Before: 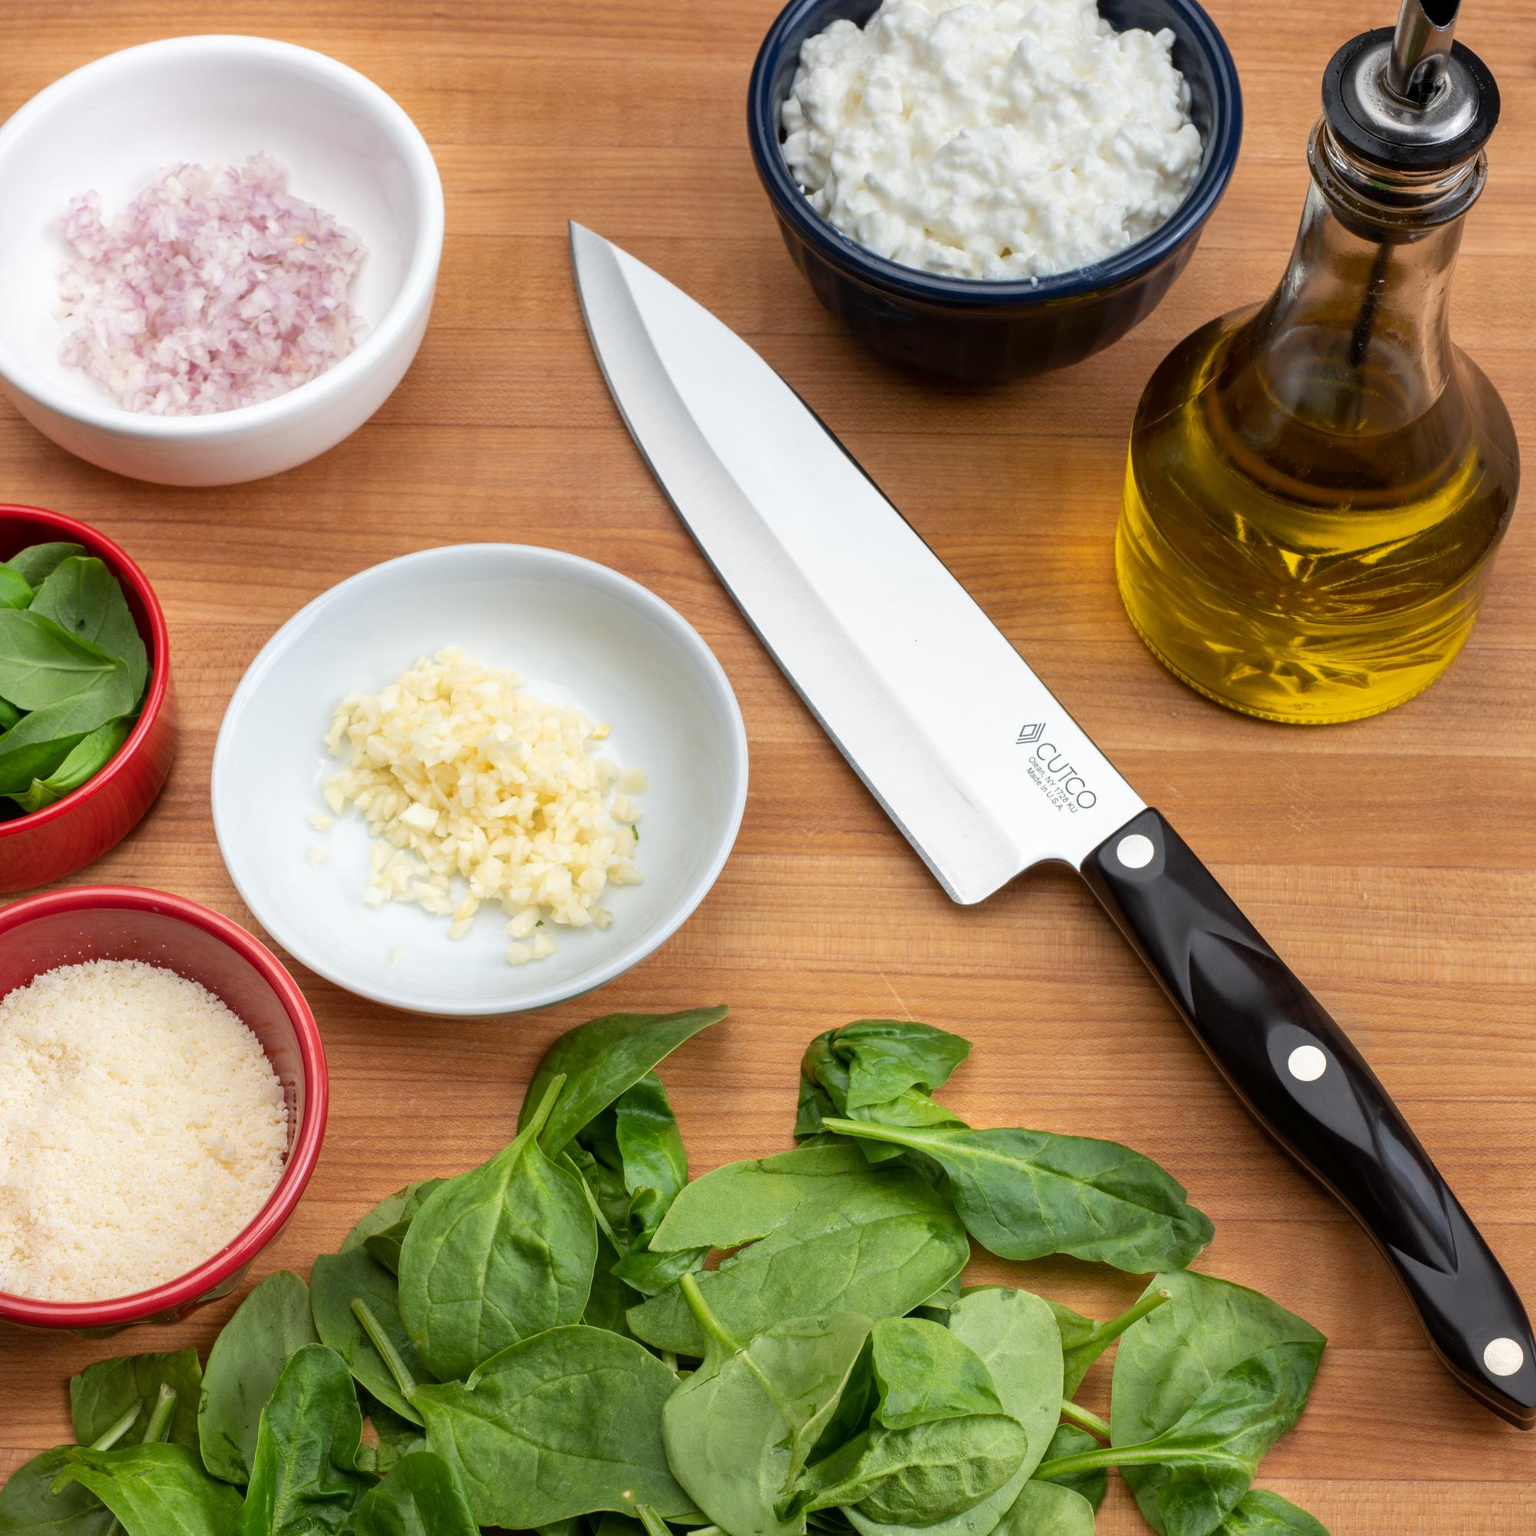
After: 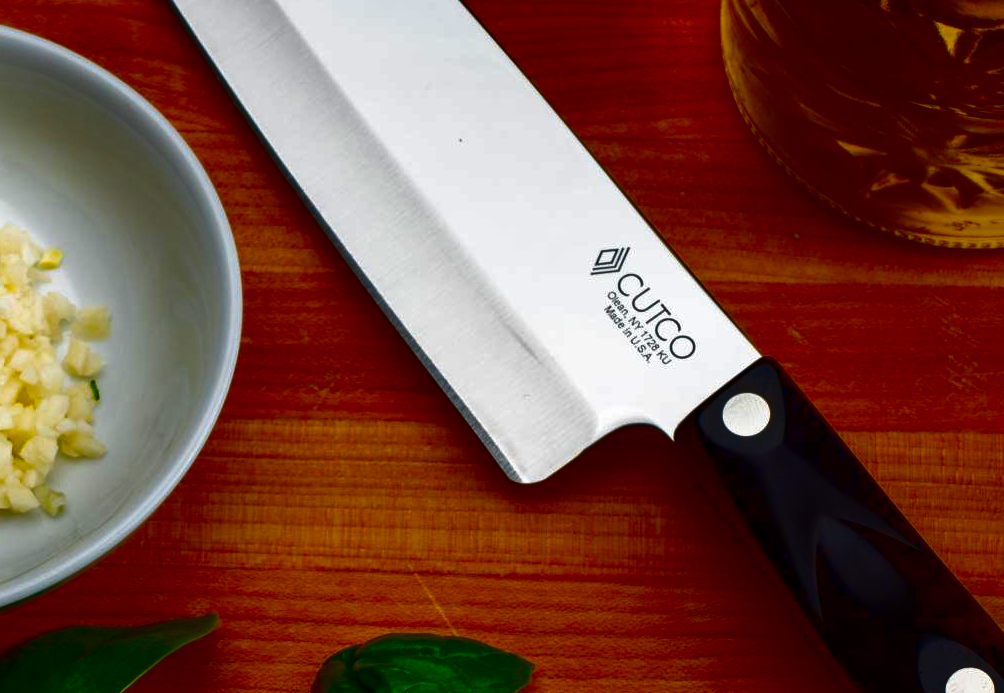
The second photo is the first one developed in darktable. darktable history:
crop: left 36.607%, top 34.735%, right 13.146%, bottom 30.611%
contrast brightness saturation: brightness -1, saturation 1
